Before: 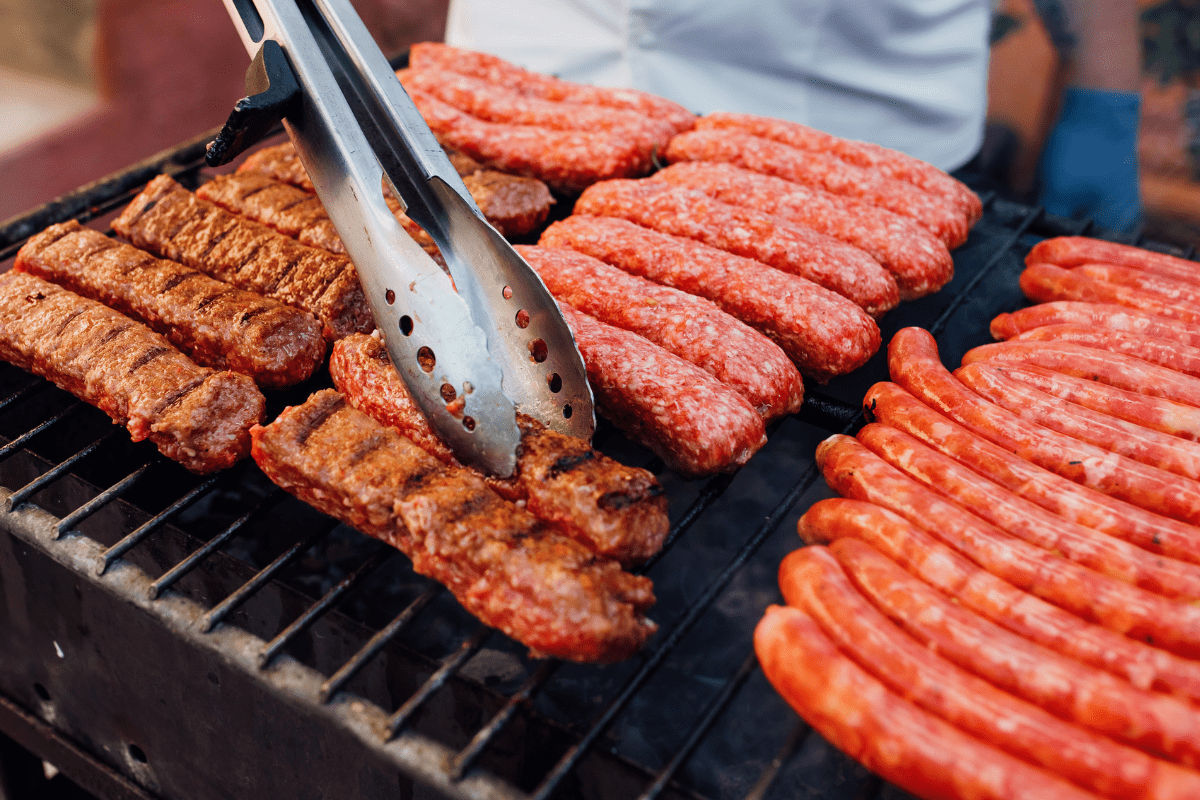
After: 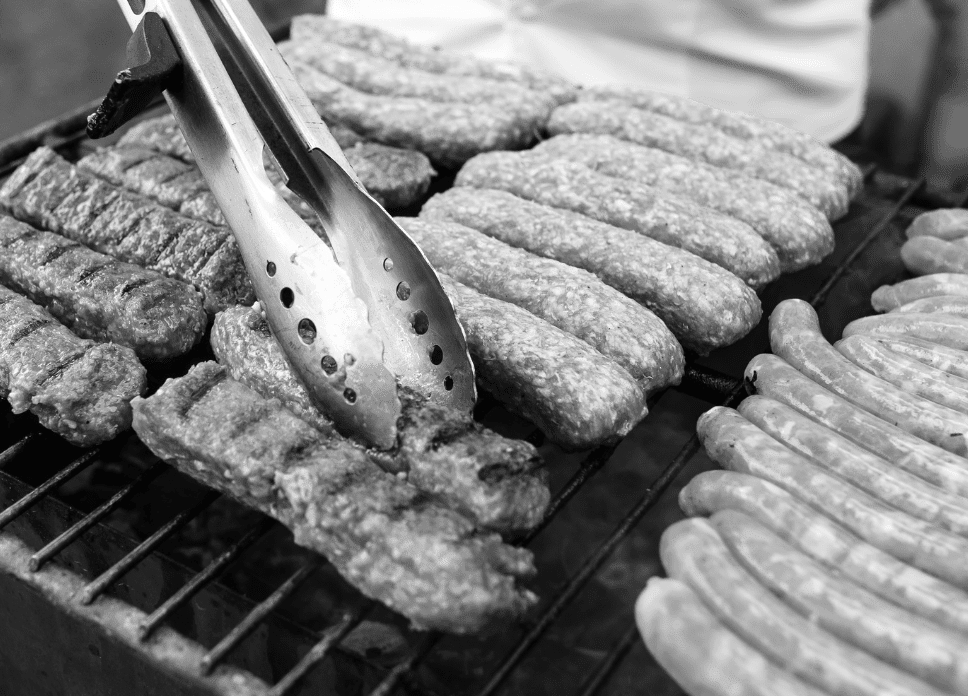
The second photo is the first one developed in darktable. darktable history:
color correction: highlights a* -1.44, highlights b* 10.26, shadows a* 0.431, shadows b* 18.96
crop: left 9.977%, top 3.514%, right 9.294%, bottom 9.366%
color zones: curves: ch0 [(0, 0.613) (0.01, 0.613) (0.245, 0.448) (0.498, 0.529) (0.642, 0.665) (0.879, 0.777) (0.99, 0.613)]; ch1 [(0, 0) (0.143, 0) (0.286, 0) (0.429, 0) (0.571, 0) (0.714, 0) (0.857, 0)]
exposure: black level correction 0, exposure 0.499 EV, compensate exposure bias true, compensate highlight preservation false
